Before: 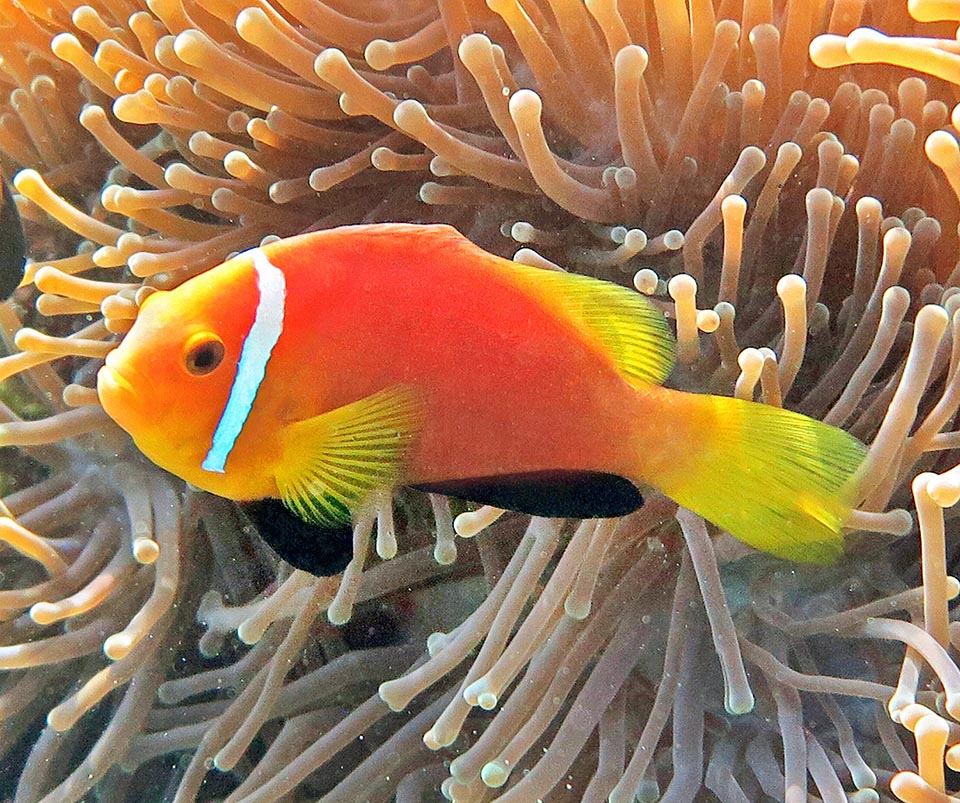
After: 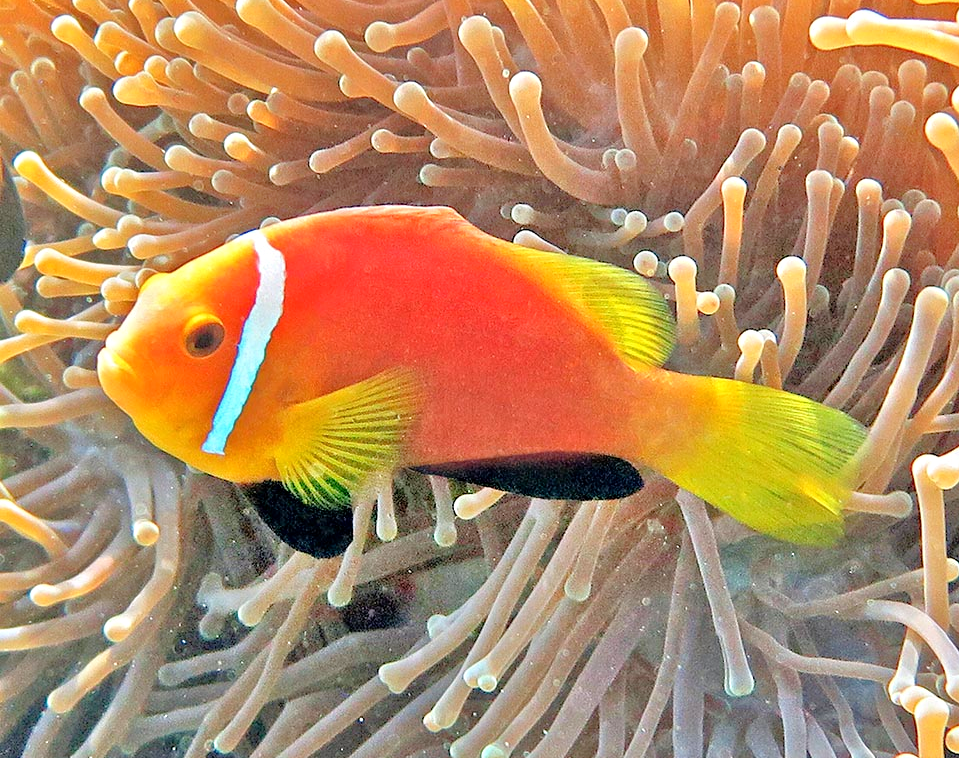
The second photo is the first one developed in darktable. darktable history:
exposure: black level correction 0.002, compensate highlight preservation false
tone equalizer: -7 EV 0.15 EV, -6 EV 0.6 EV, -5 EV 1.15 EV, -4 EV 1.33 EV, -3 EV 1.15 EV, -2 EV 0.6 EV, -1 EV 0.15 EV, mask exposure compensation -0.5 EV
crop and rotate: top 2.479%, bottom 3.018%
